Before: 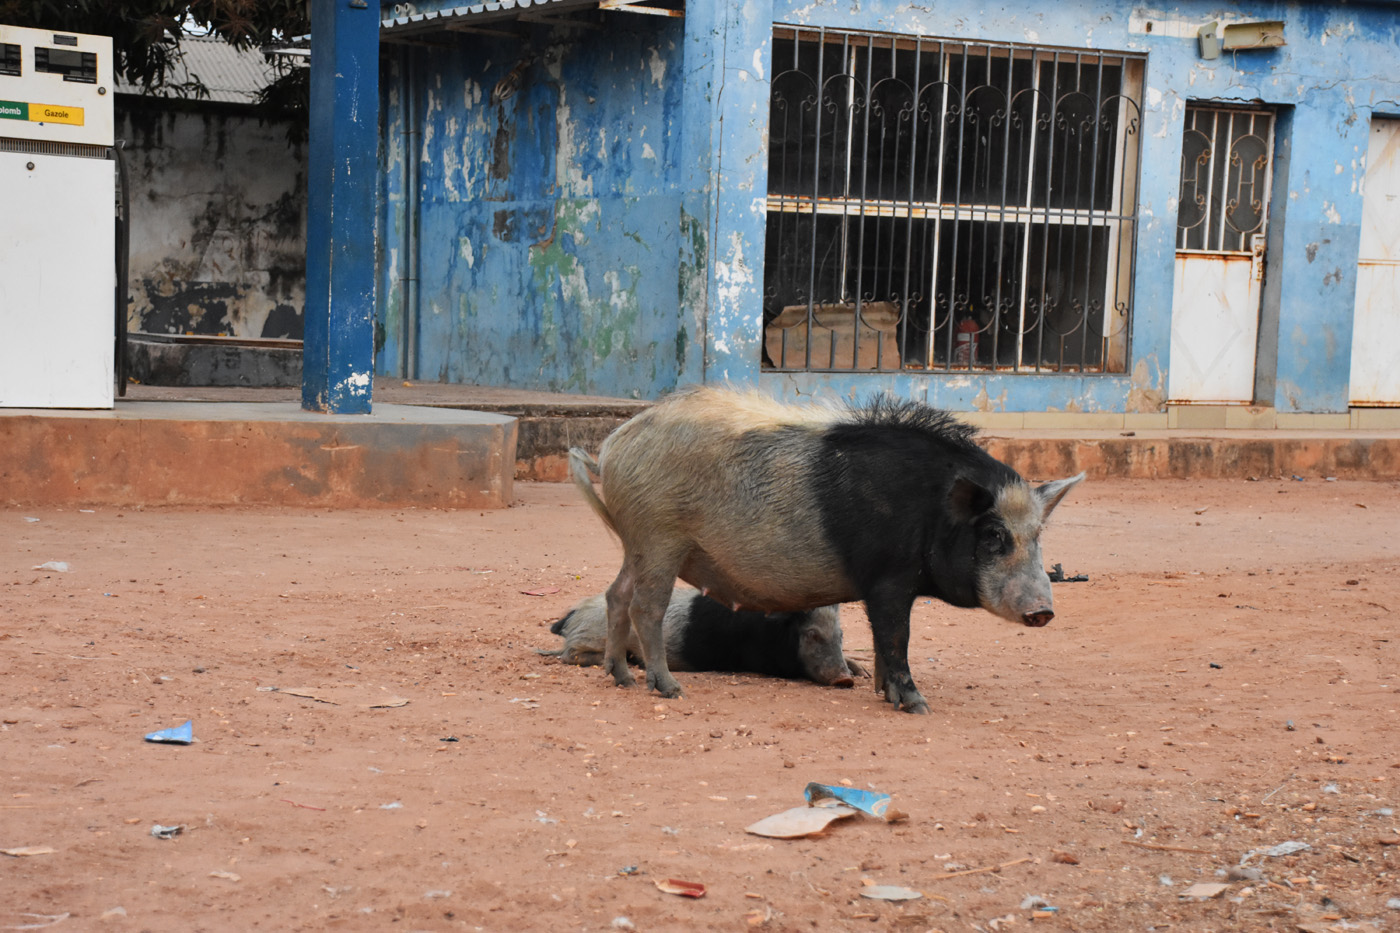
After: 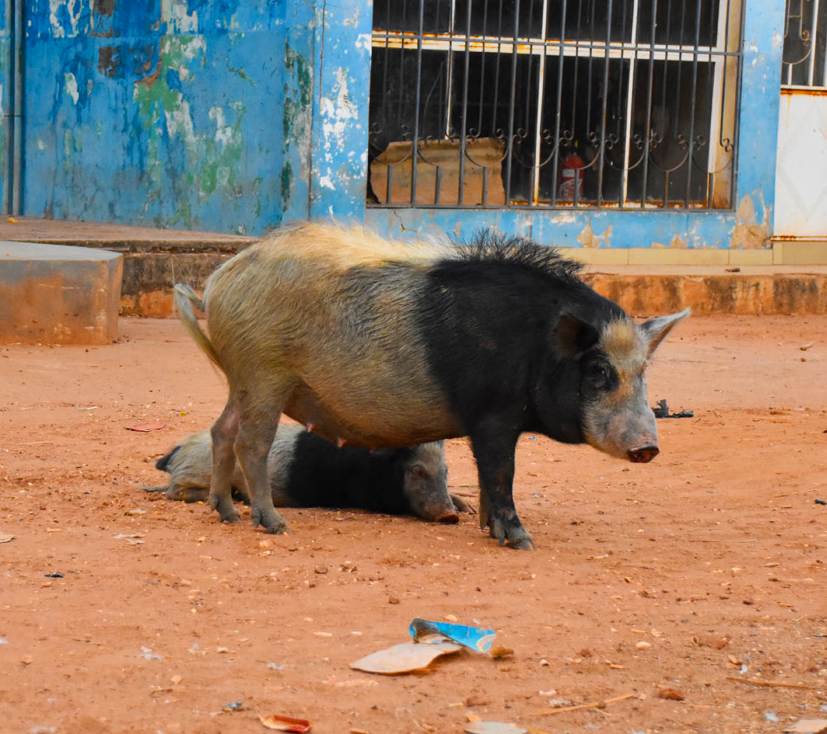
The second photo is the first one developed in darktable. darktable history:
crop and rotate: left 28.256%, top 17.734%, right 12.656%, bottom 3.573%
velvia: strength 51%, mid-tones bias 0.51
